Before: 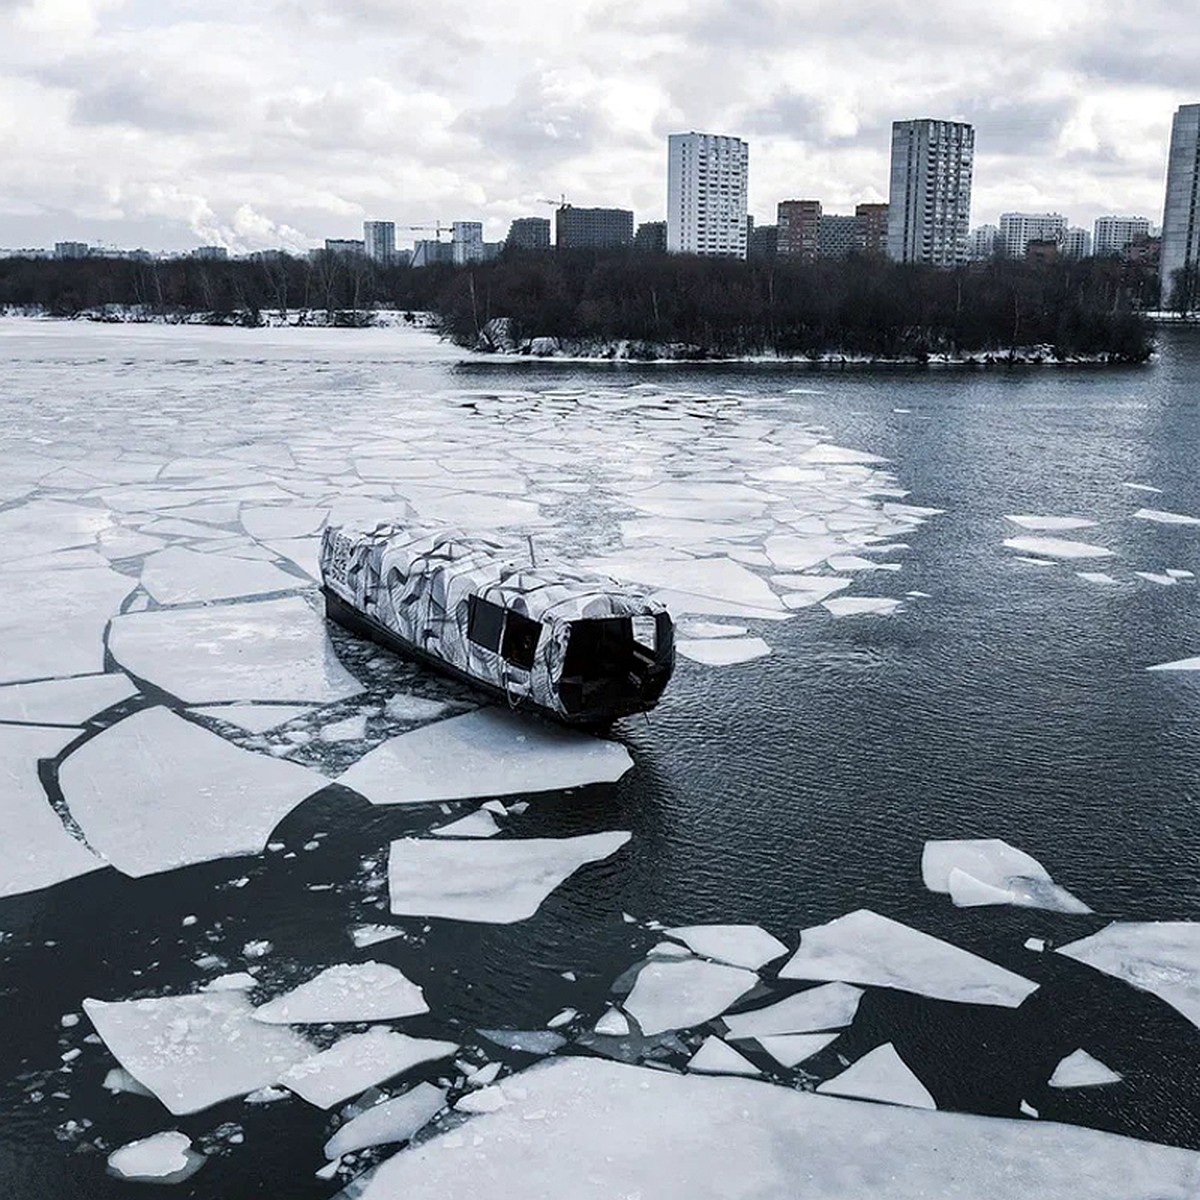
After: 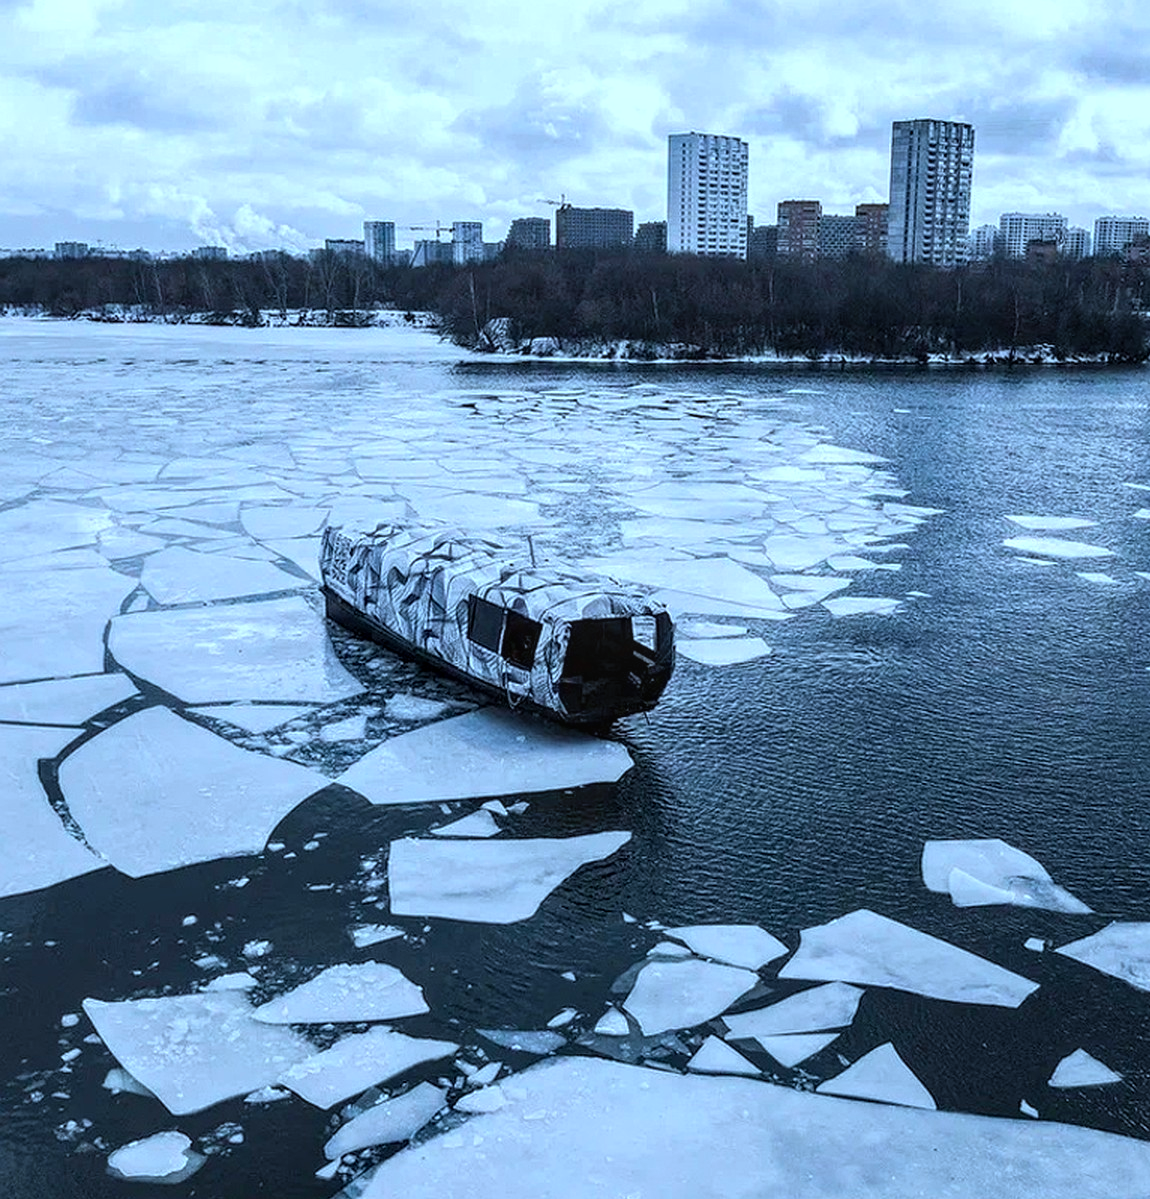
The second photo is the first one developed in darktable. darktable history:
local contrast: on, module defaults
crop: right 4.126%, bottom 0.031%
color calibration: x 0.396, y 0.386, temperature 3669 K
